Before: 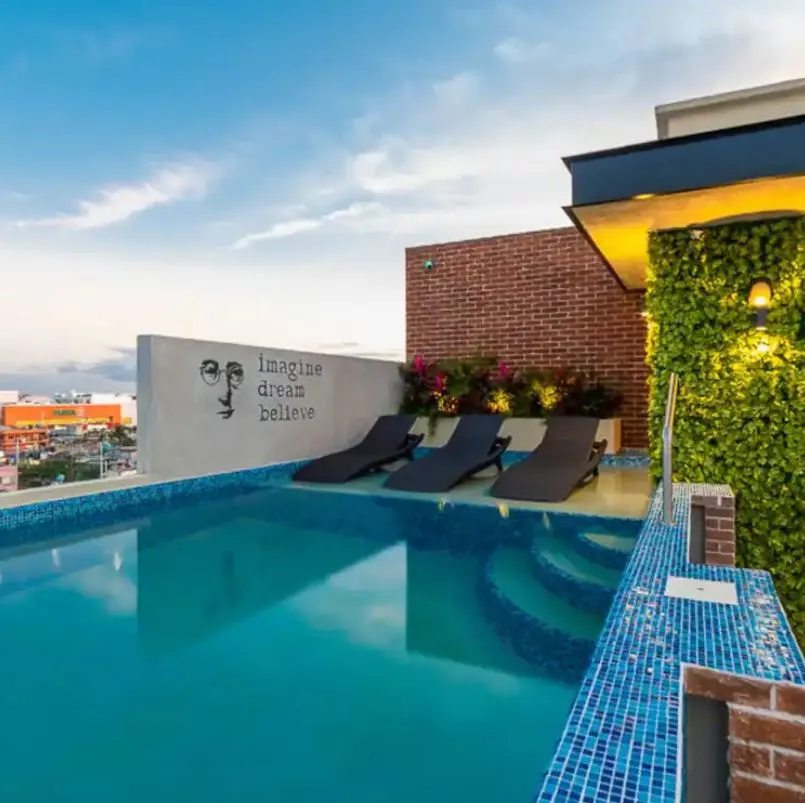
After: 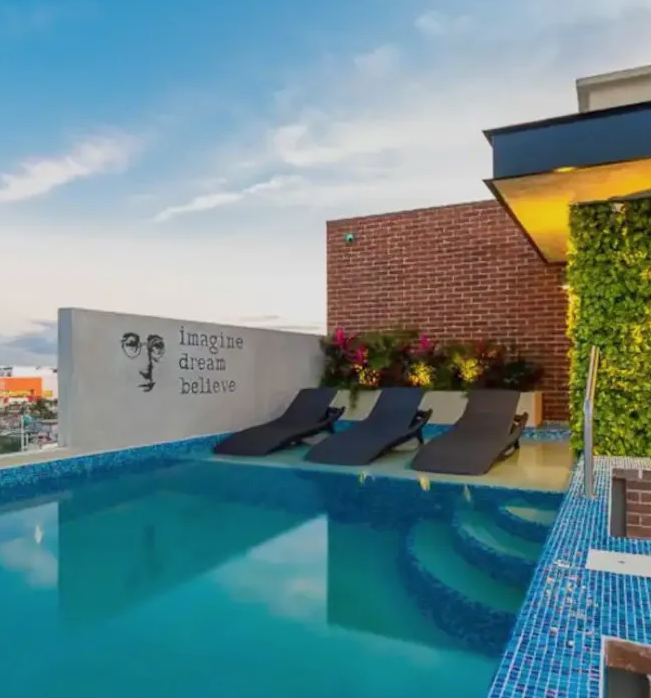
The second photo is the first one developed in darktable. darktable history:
color balance rgb: perceptual saturation grading › global saturation -0.31%, global vibrance -8%, contrast -13%, saturation formula JzAzBz (2021)
crop: left 9.929%, top 3.475%, right 9.188%, bottom 9.529%
